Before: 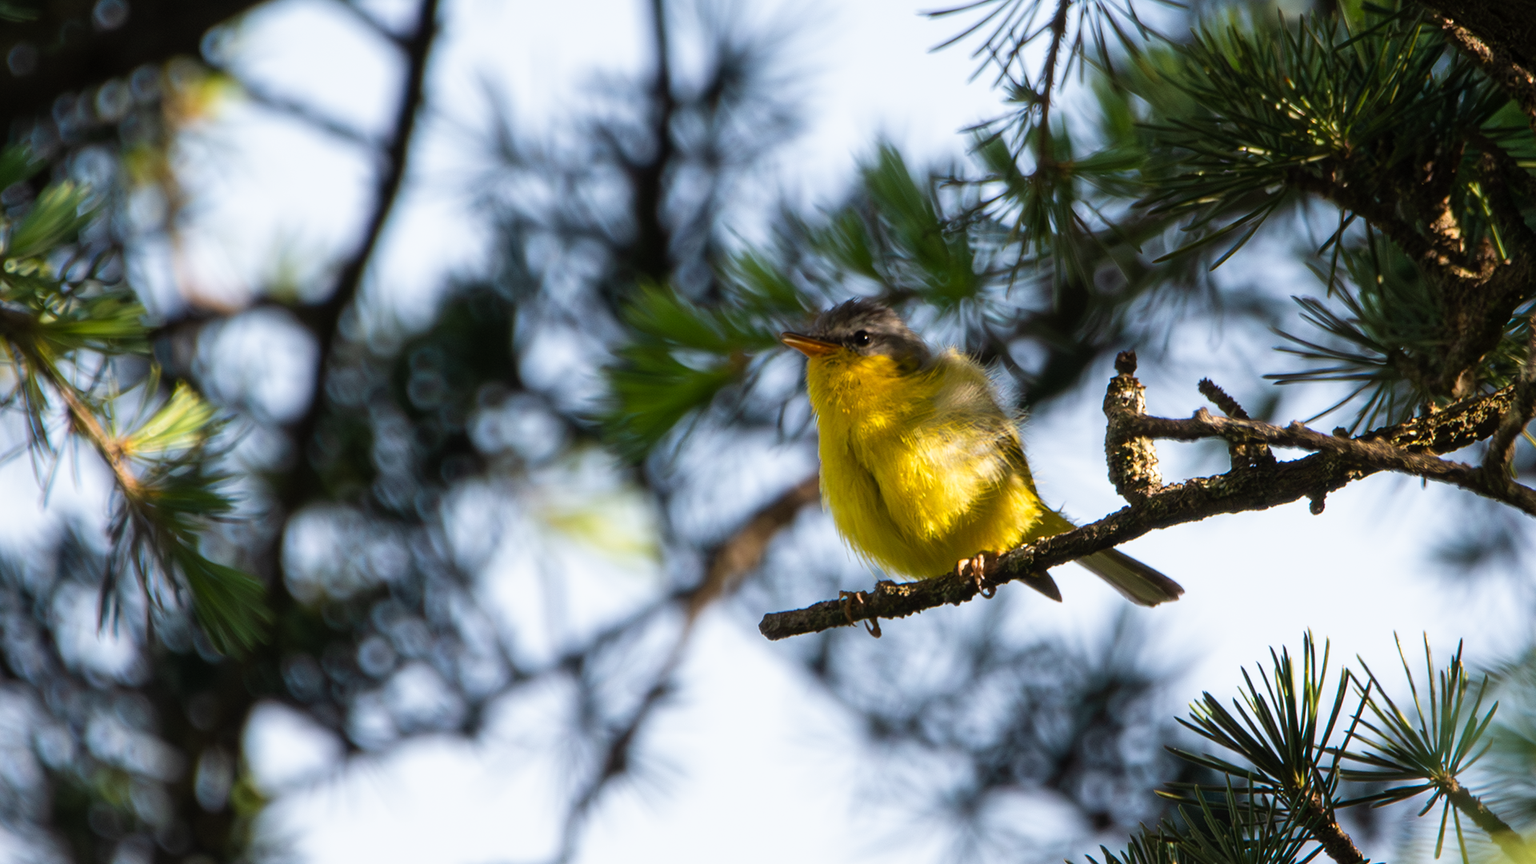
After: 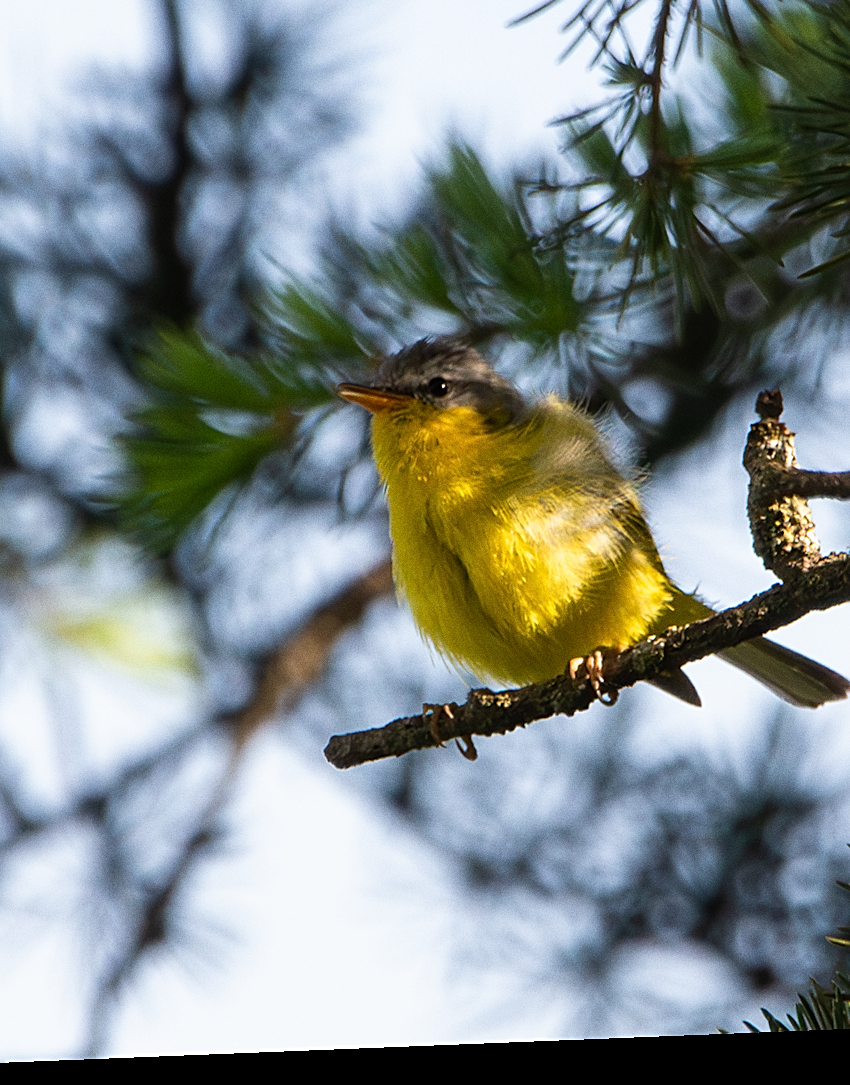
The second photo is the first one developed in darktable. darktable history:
sharpen: on, module defaults
crop: left 33.452%, top 6.025%, right 23.155%
rotate and perspective: rotation -2.29°, automatic cropping off
grain: coarseness 0.47 ISO
